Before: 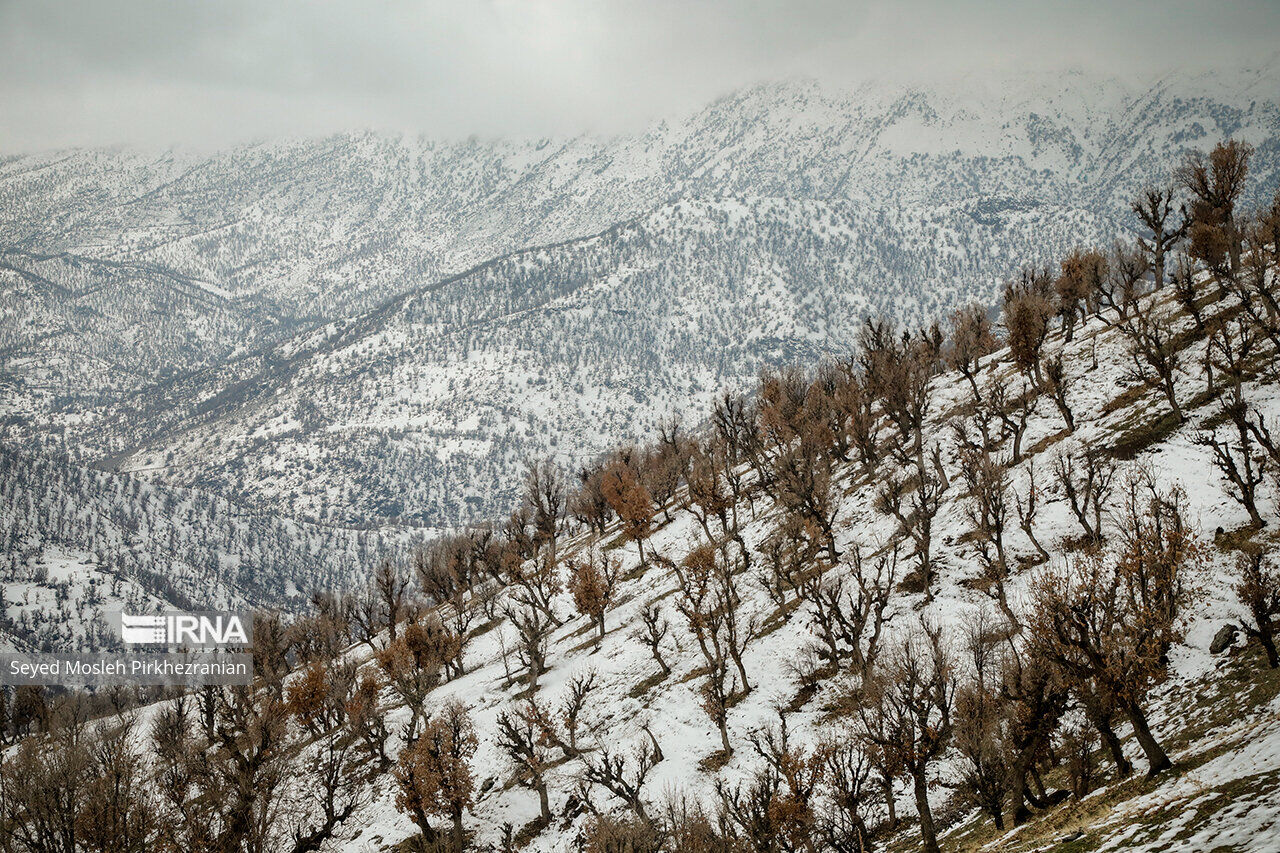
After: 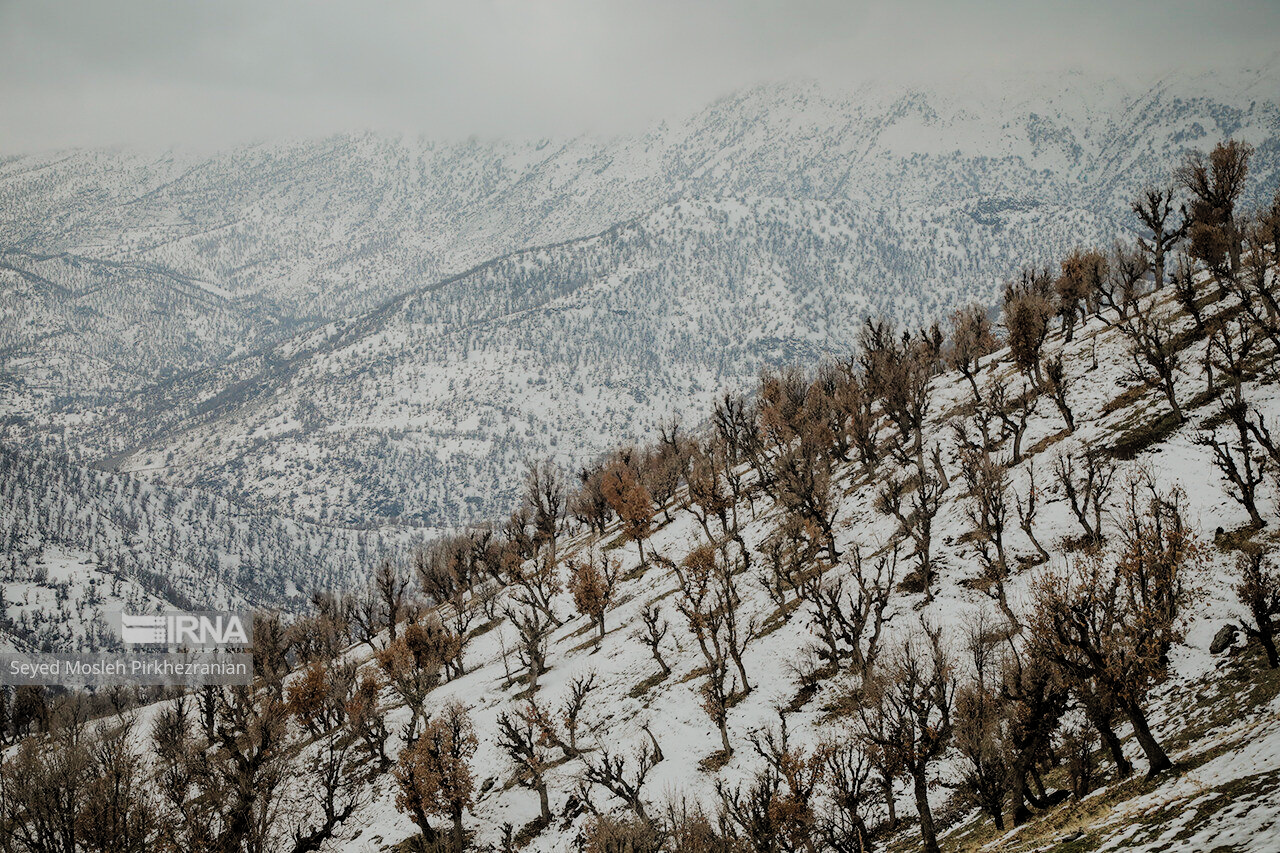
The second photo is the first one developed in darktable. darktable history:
filmic rgb: black relative exposure -7.65 EV, white relative exposure 4.56 EV, hardness 3.61, preserve chrominance RGB euclidean norm, color science v5 (2021), contrast in shadows safe, contrast in highlights safe
